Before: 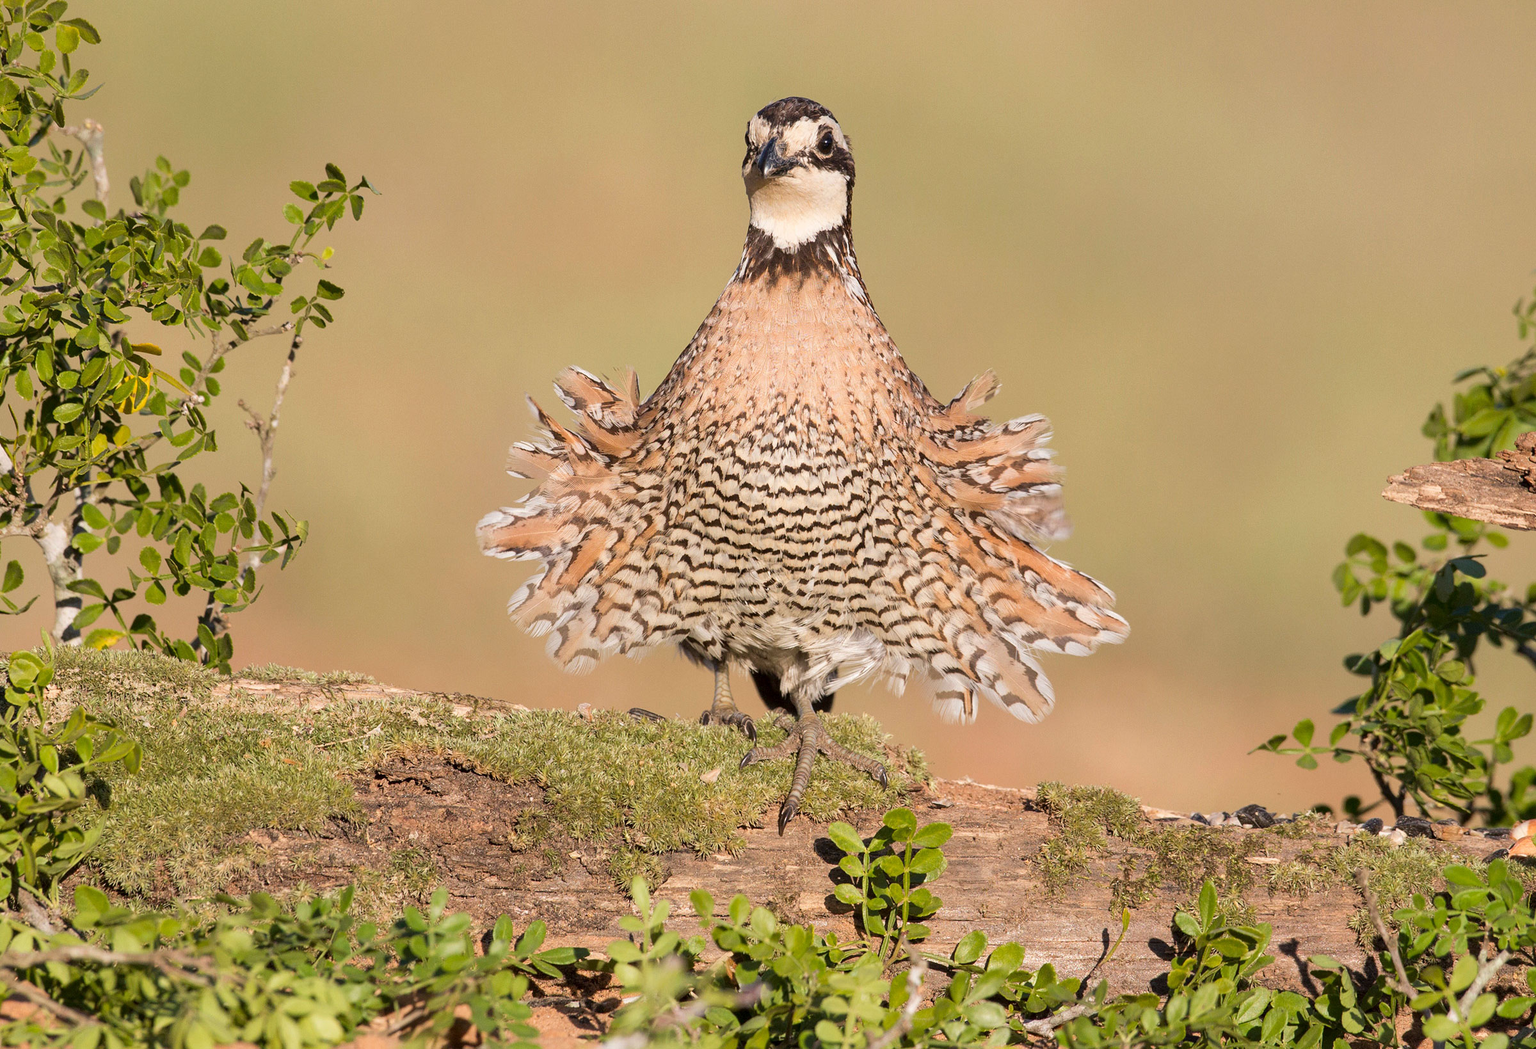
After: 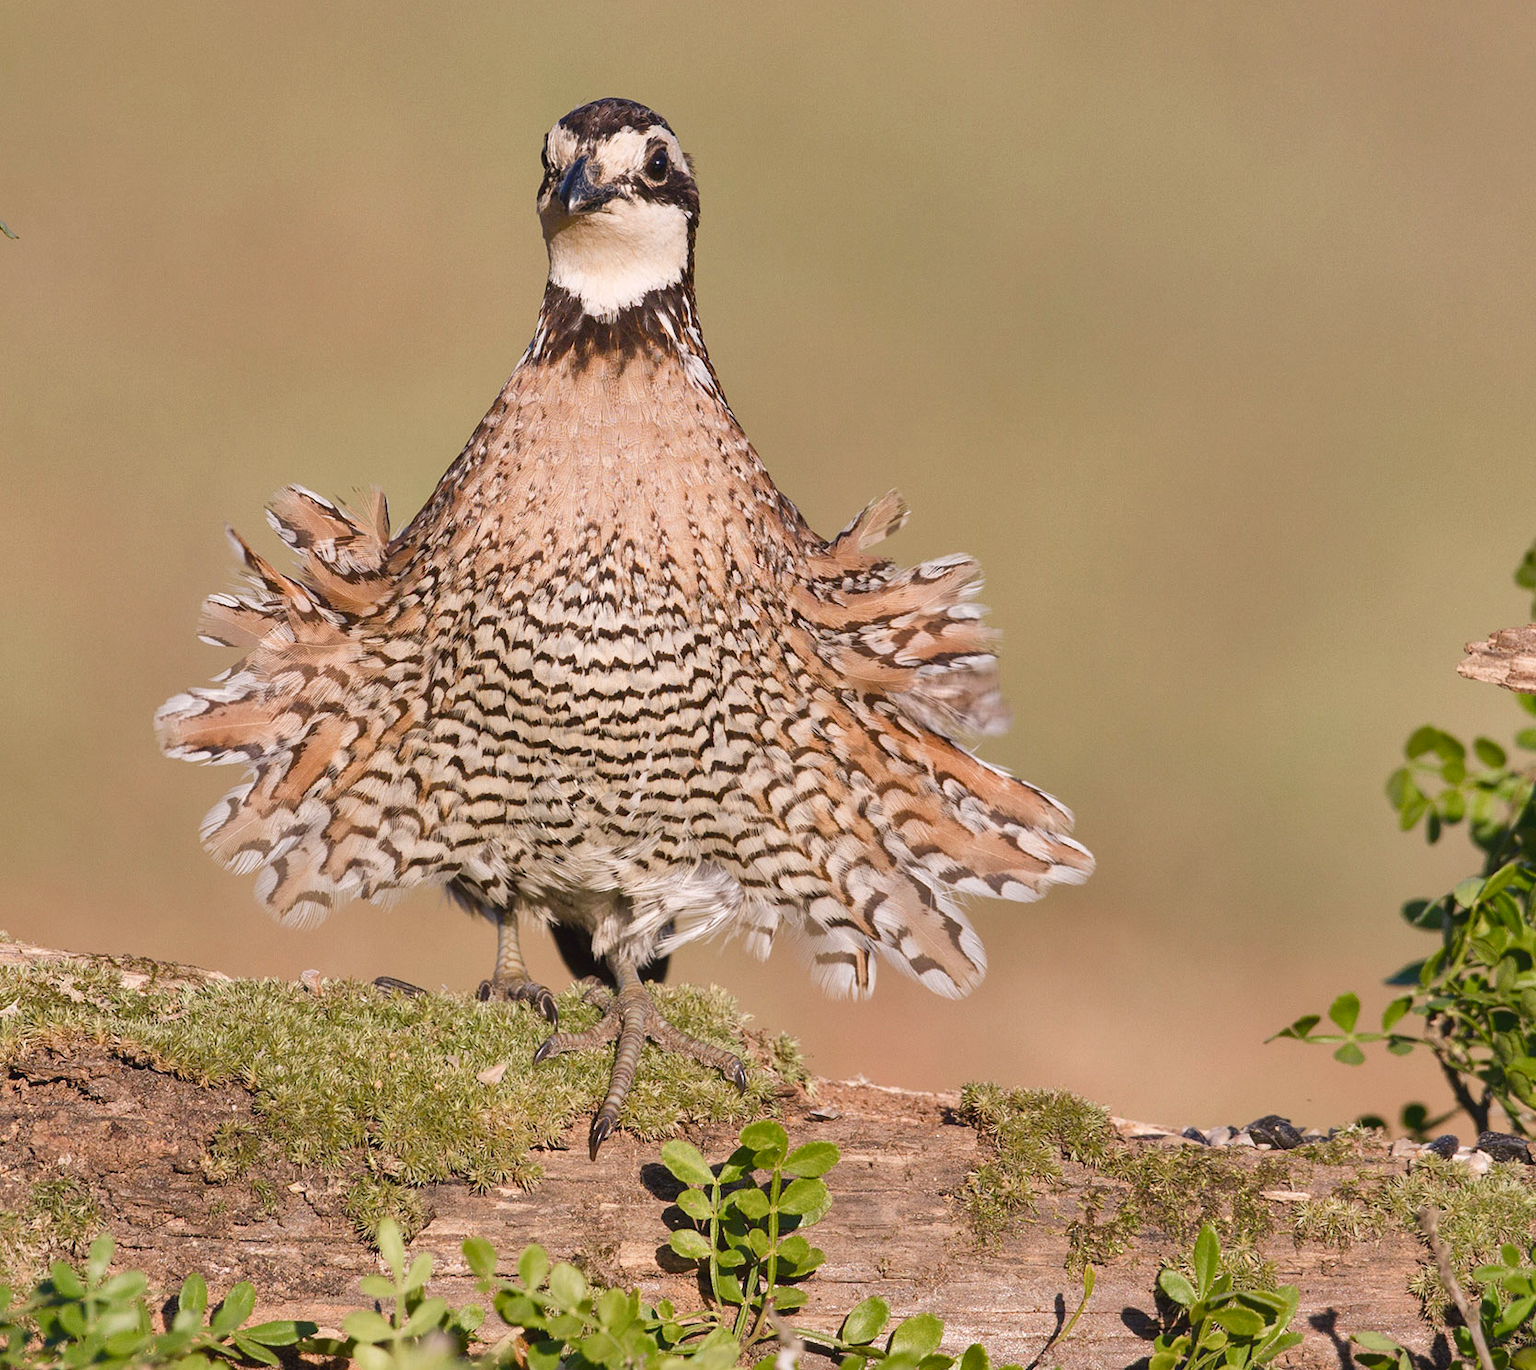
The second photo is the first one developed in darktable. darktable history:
white balance: red 0.984, blue 1.059
shadows and highlights: shadows 60, highlights -60.23, soften with gaussian
color balance rgb: shadows lift › chroma 2%, shadows lift › hue 250°, power › hue 326.4°, highlights gain › chroma 2%, highlights gain › hue 64.8°, global offset › luminance 0.5%, global offset › hue 58.8°, perceptual saturation grading › highlights -25%, perceptual saturation grading › shadows 30%, global vibrance 15%
crop and rotate: left 24.034%, top 2.838%, right 6.406%, bottom 6.299%
